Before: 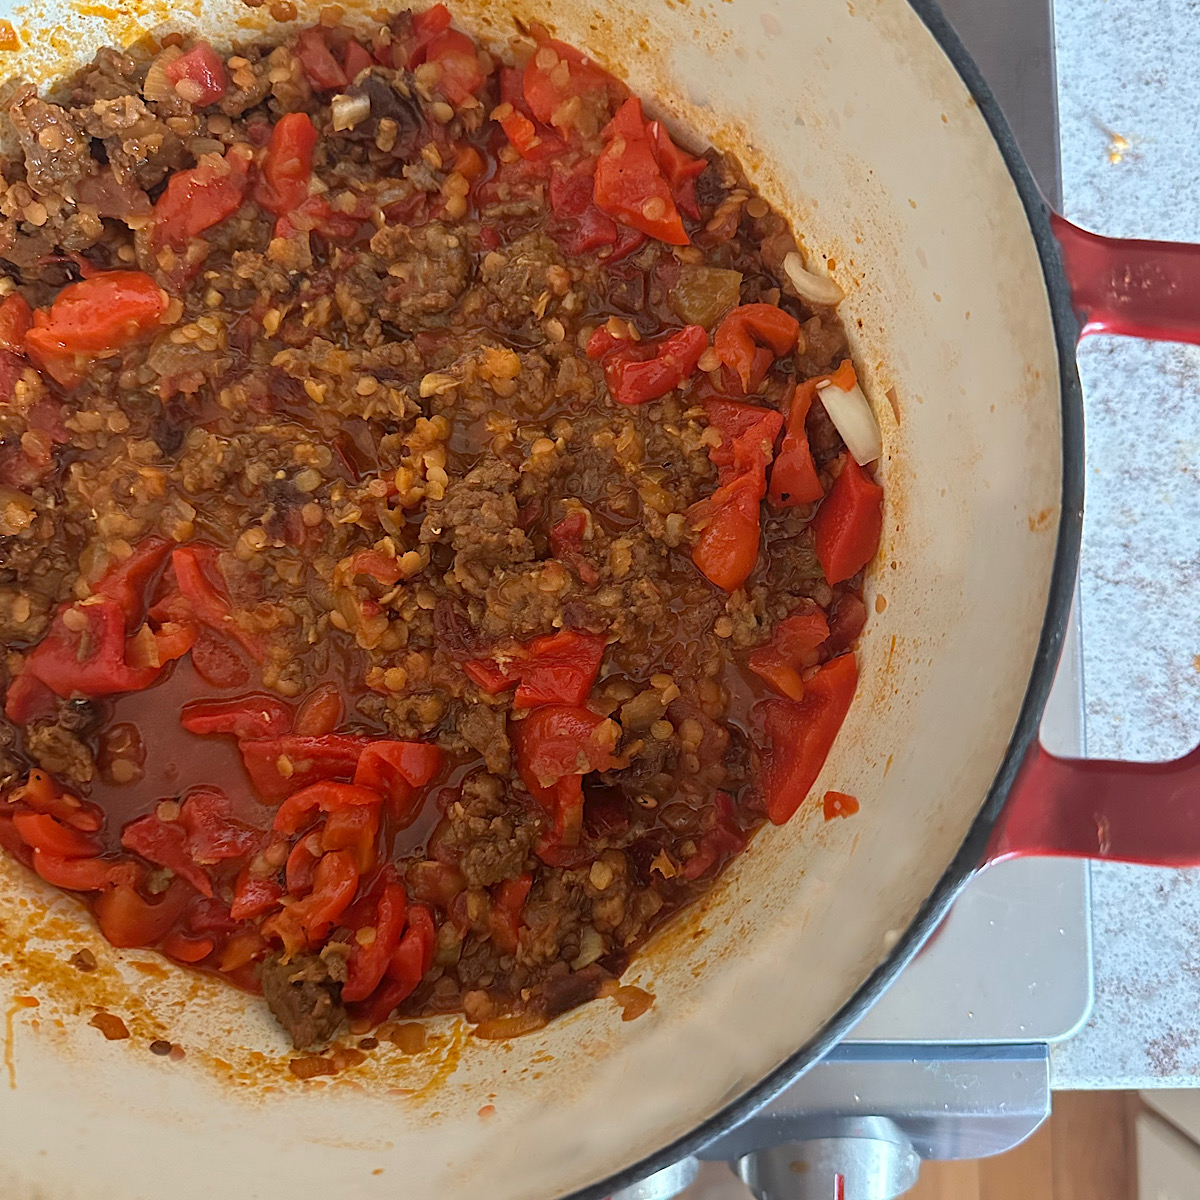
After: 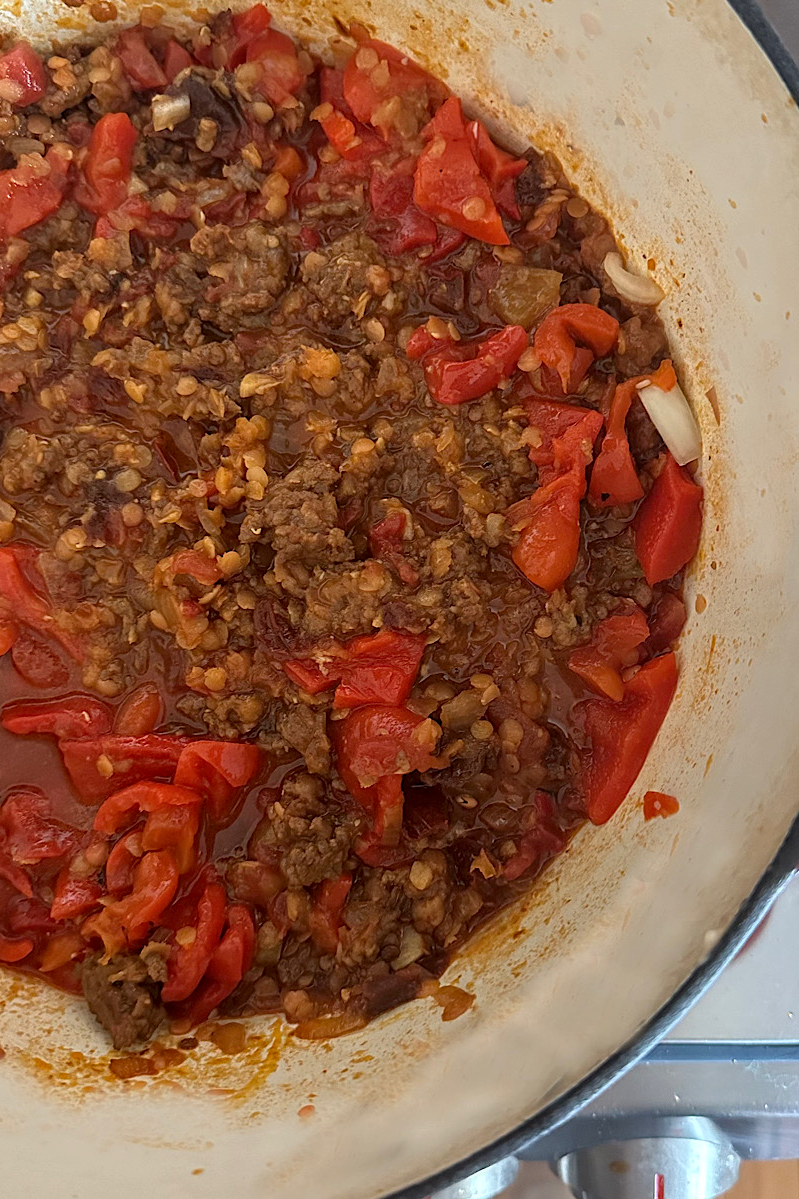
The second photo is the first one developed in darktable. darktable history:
local contrast: on, module defaults
crop and rotate: left 15.055%, right 18.278%
